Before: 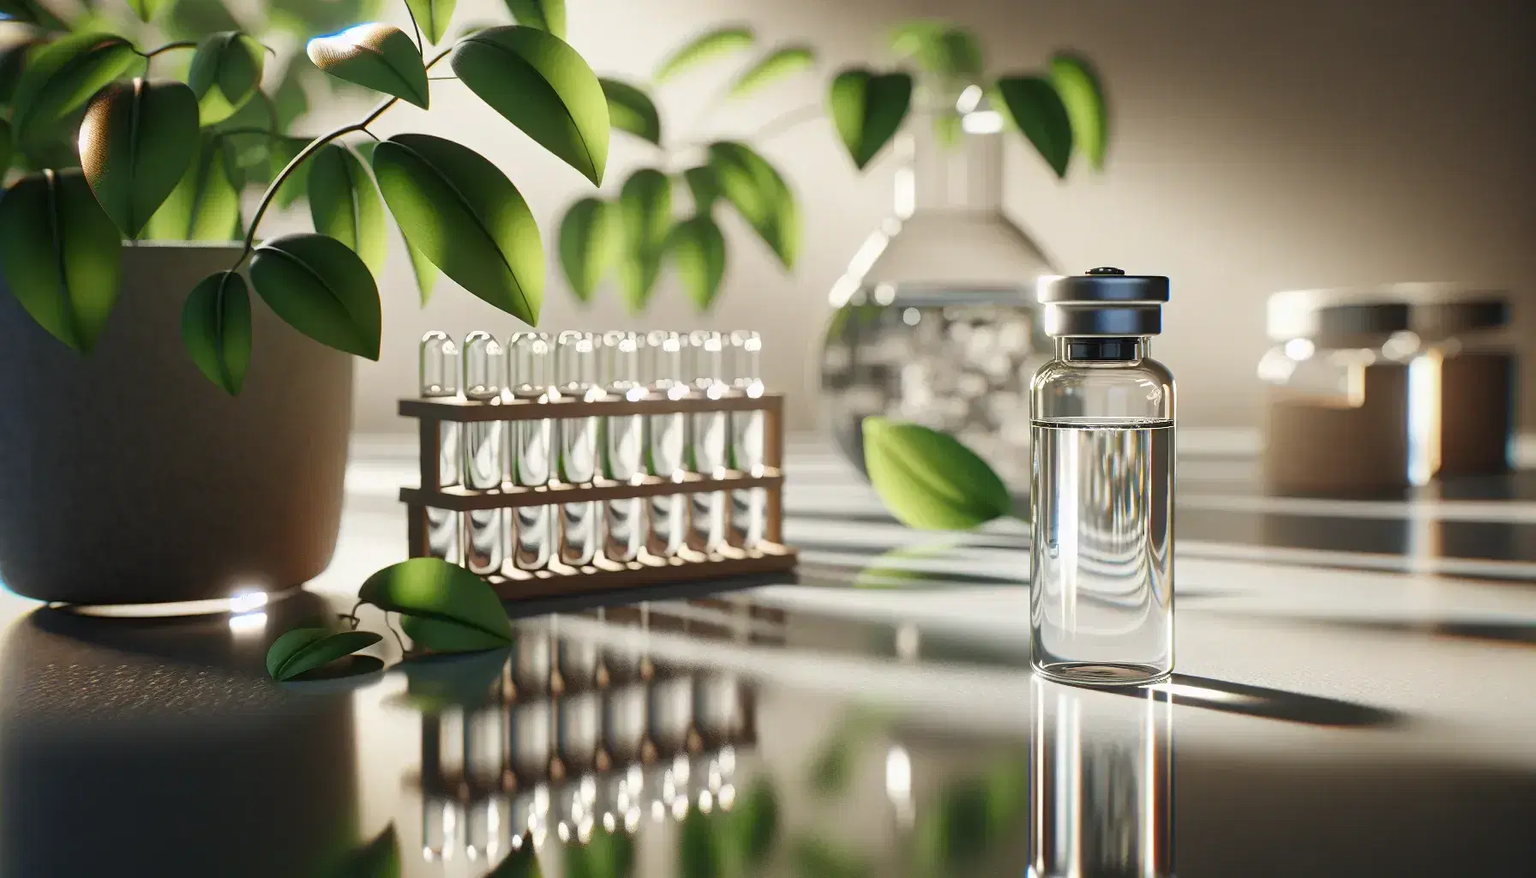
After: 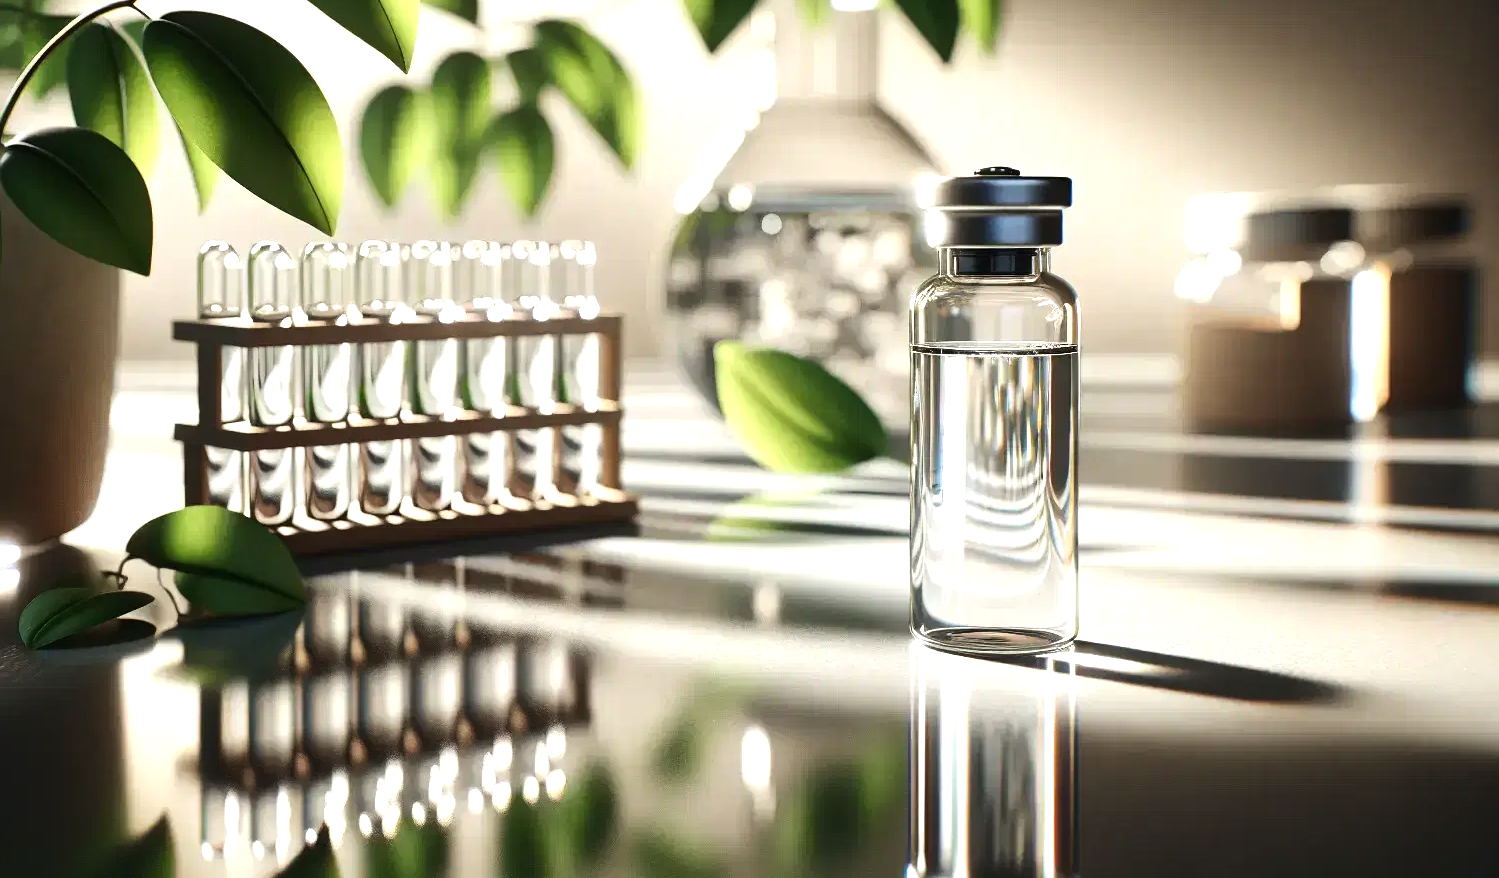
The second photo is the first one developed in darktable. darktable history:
tone equalizer: -8 EV -0.75 EV, -7 EV -0.7 EV, -6 EV -0.6 EV, -5 EV -0.4 EV, -3 EV 0.4 EV, -2 EV 0.6 EV, -1 EV 0.7 EV, +0 EV 0.75 EV, edges refinement/feathering 500, mask exposure compensation -1.57 EV, preserve details no
crop: left 16.315%, top 14.246%
